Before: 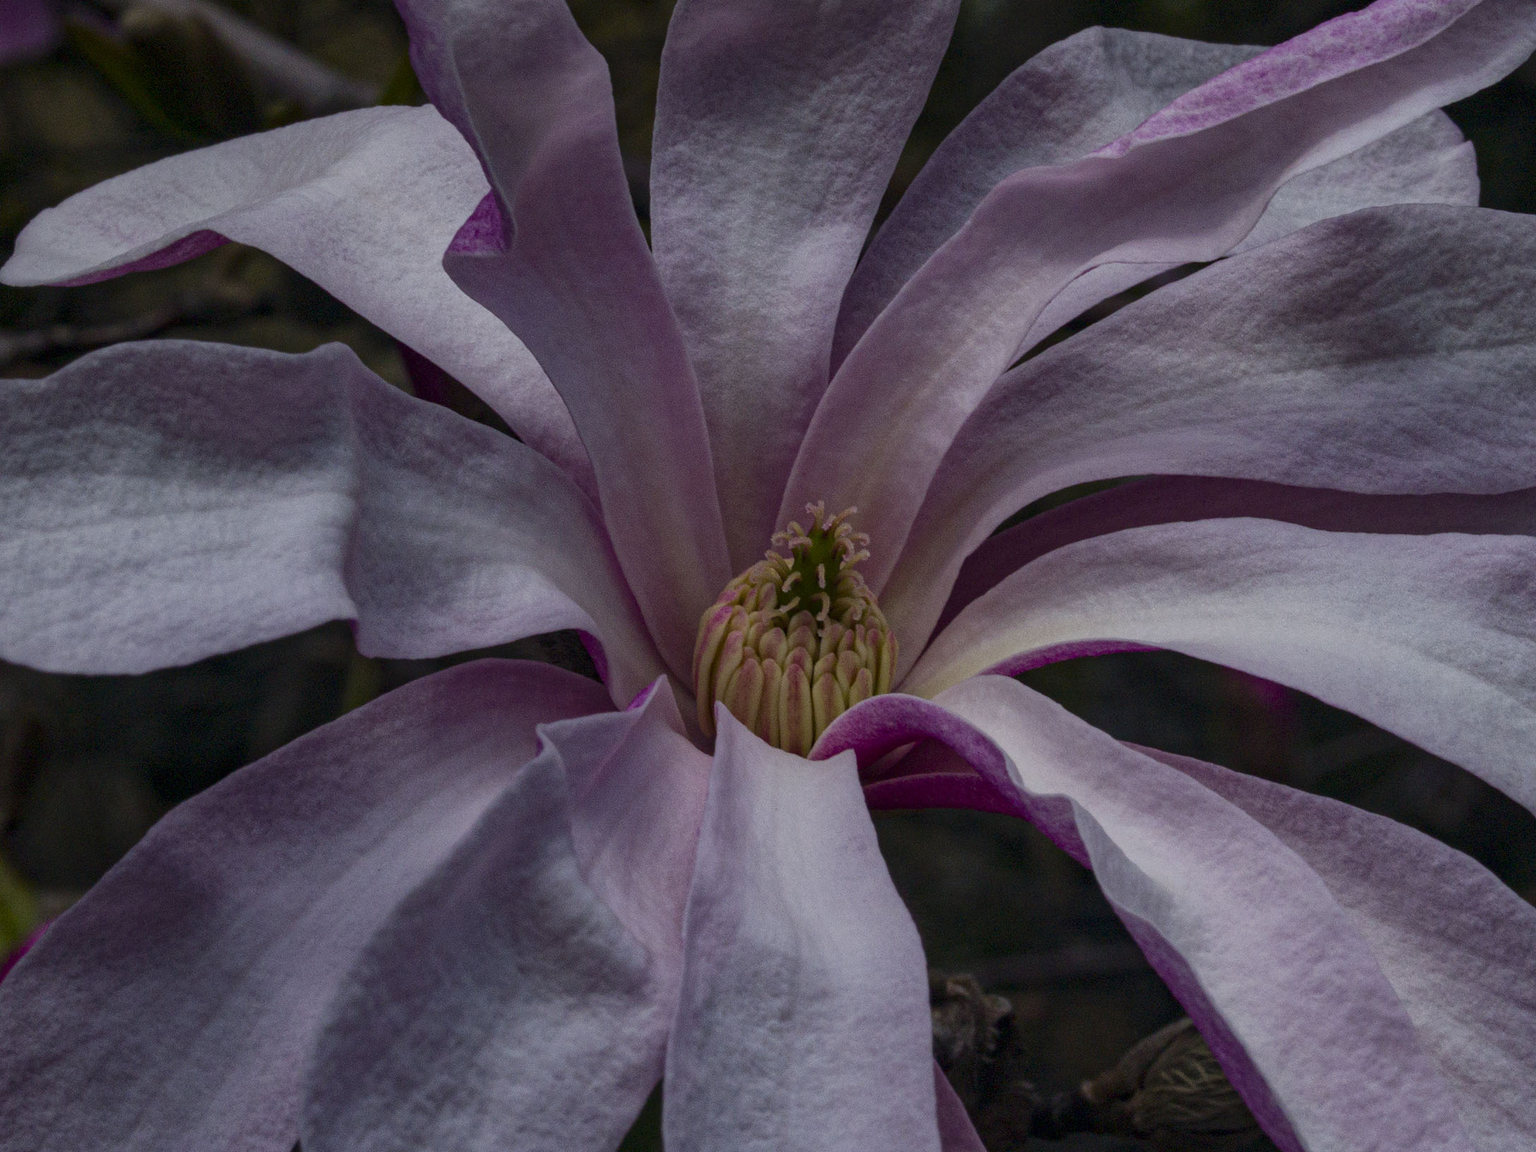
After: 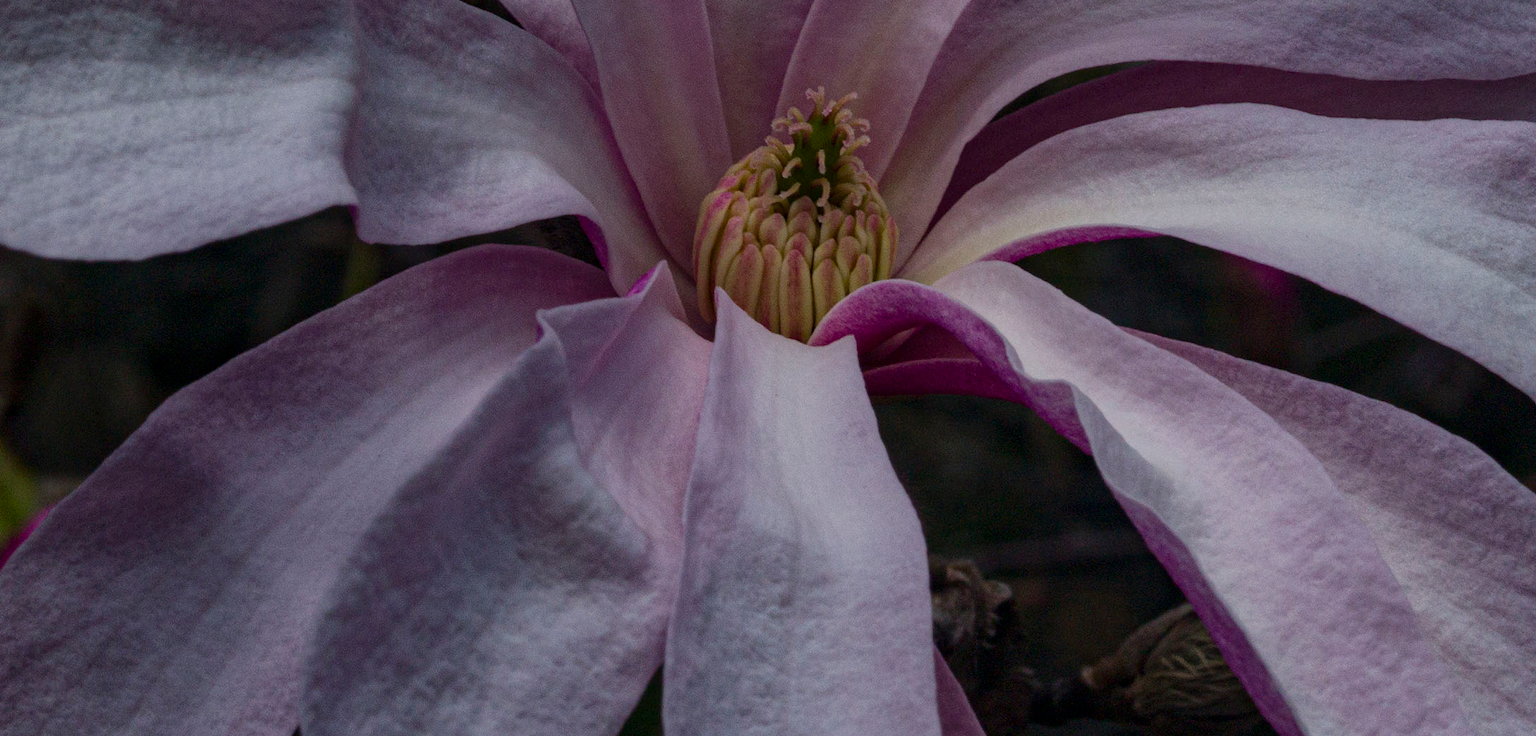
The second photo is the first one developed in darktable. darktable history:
tone equalizer: mask exposure compensation -0.498 EV
exposure: exposure 0.014 EV, compensate exposure bias true, compensate highlight preservation false
crop and rotate: top 36.026%
